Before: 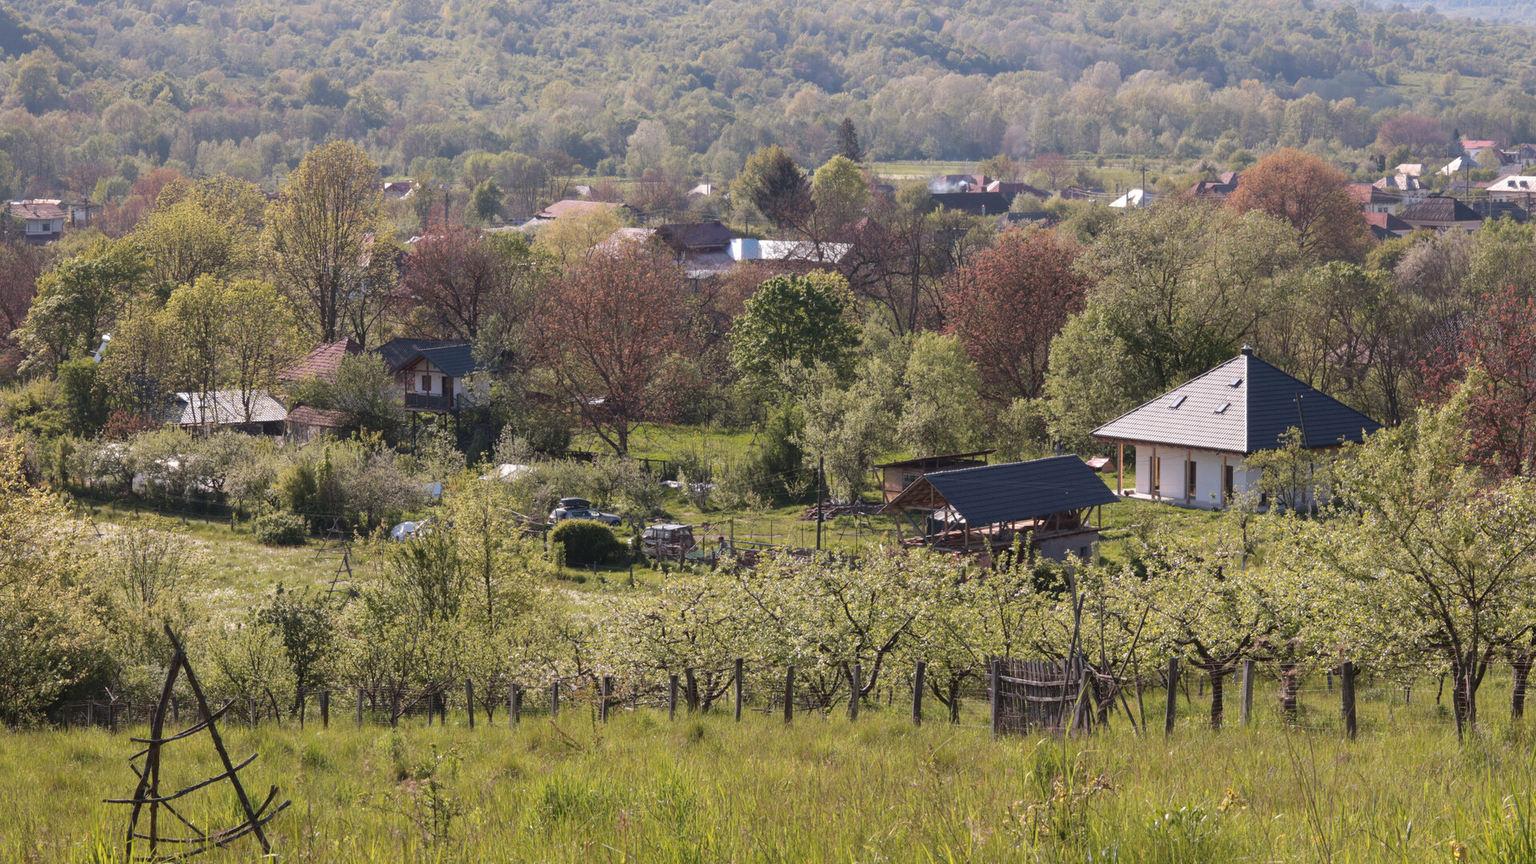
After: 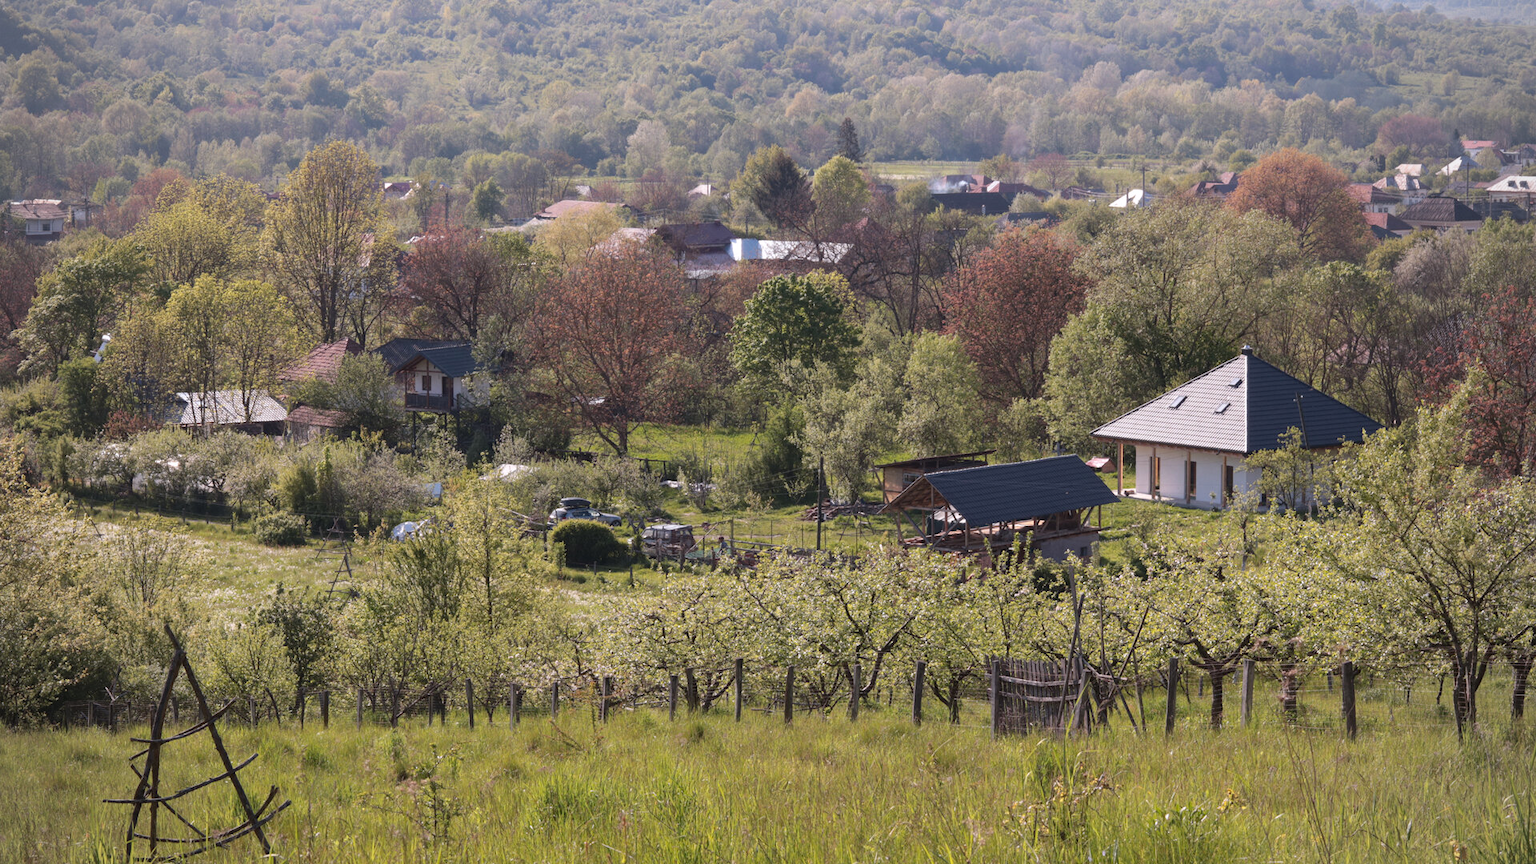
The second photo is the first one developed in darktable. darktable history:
white balance: red 1.004, blue 1.024
vignetting: fall-off radius 63.6%
